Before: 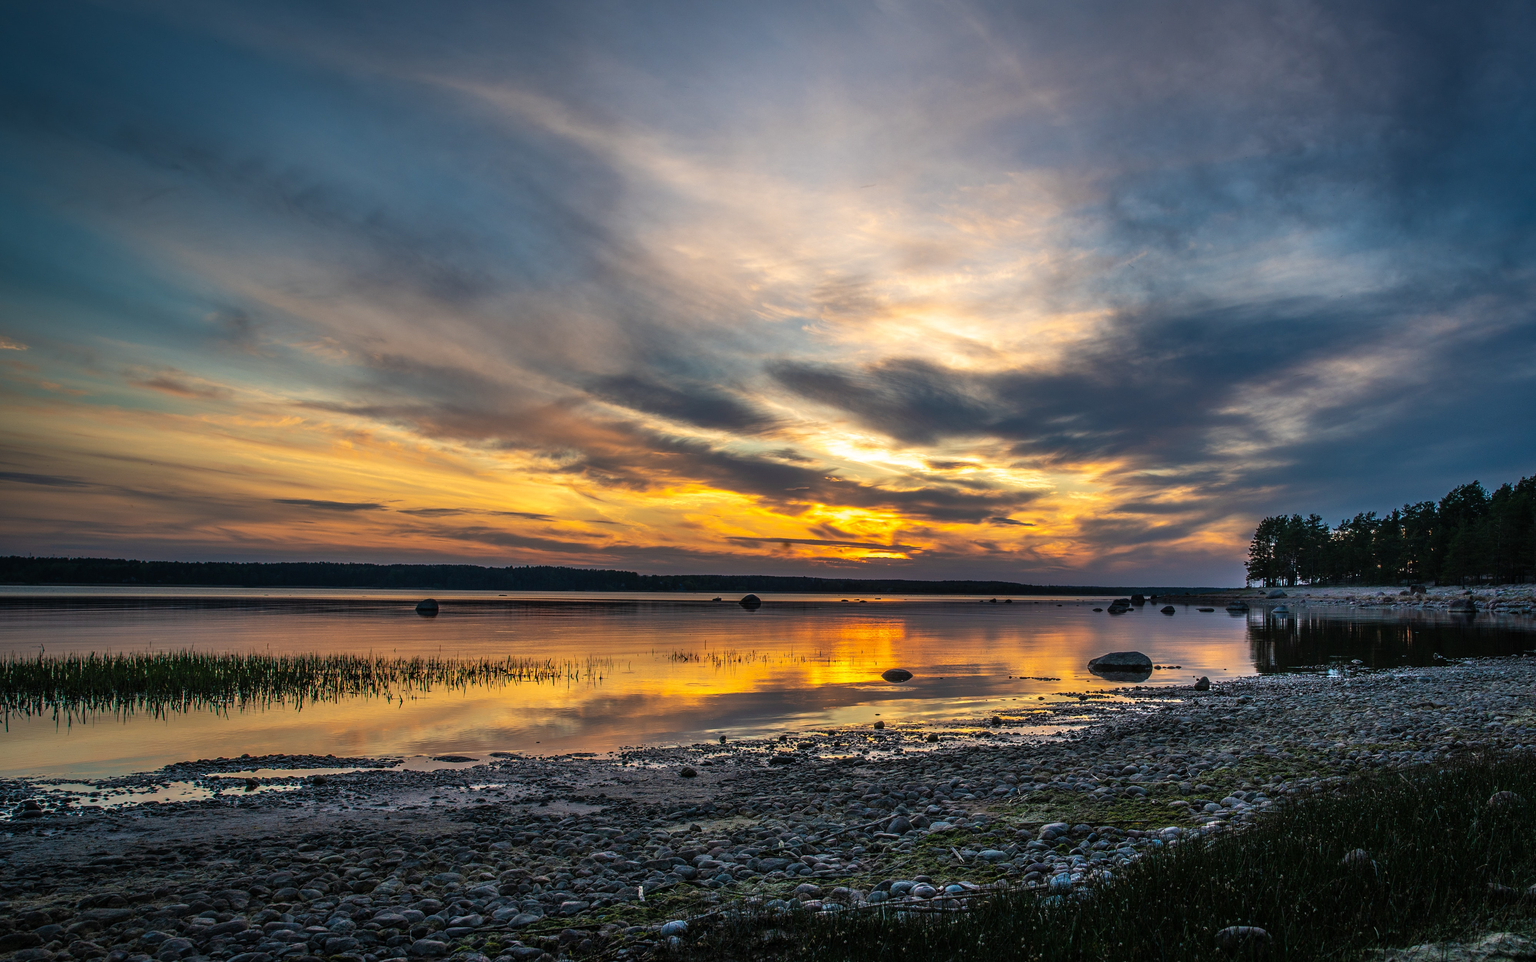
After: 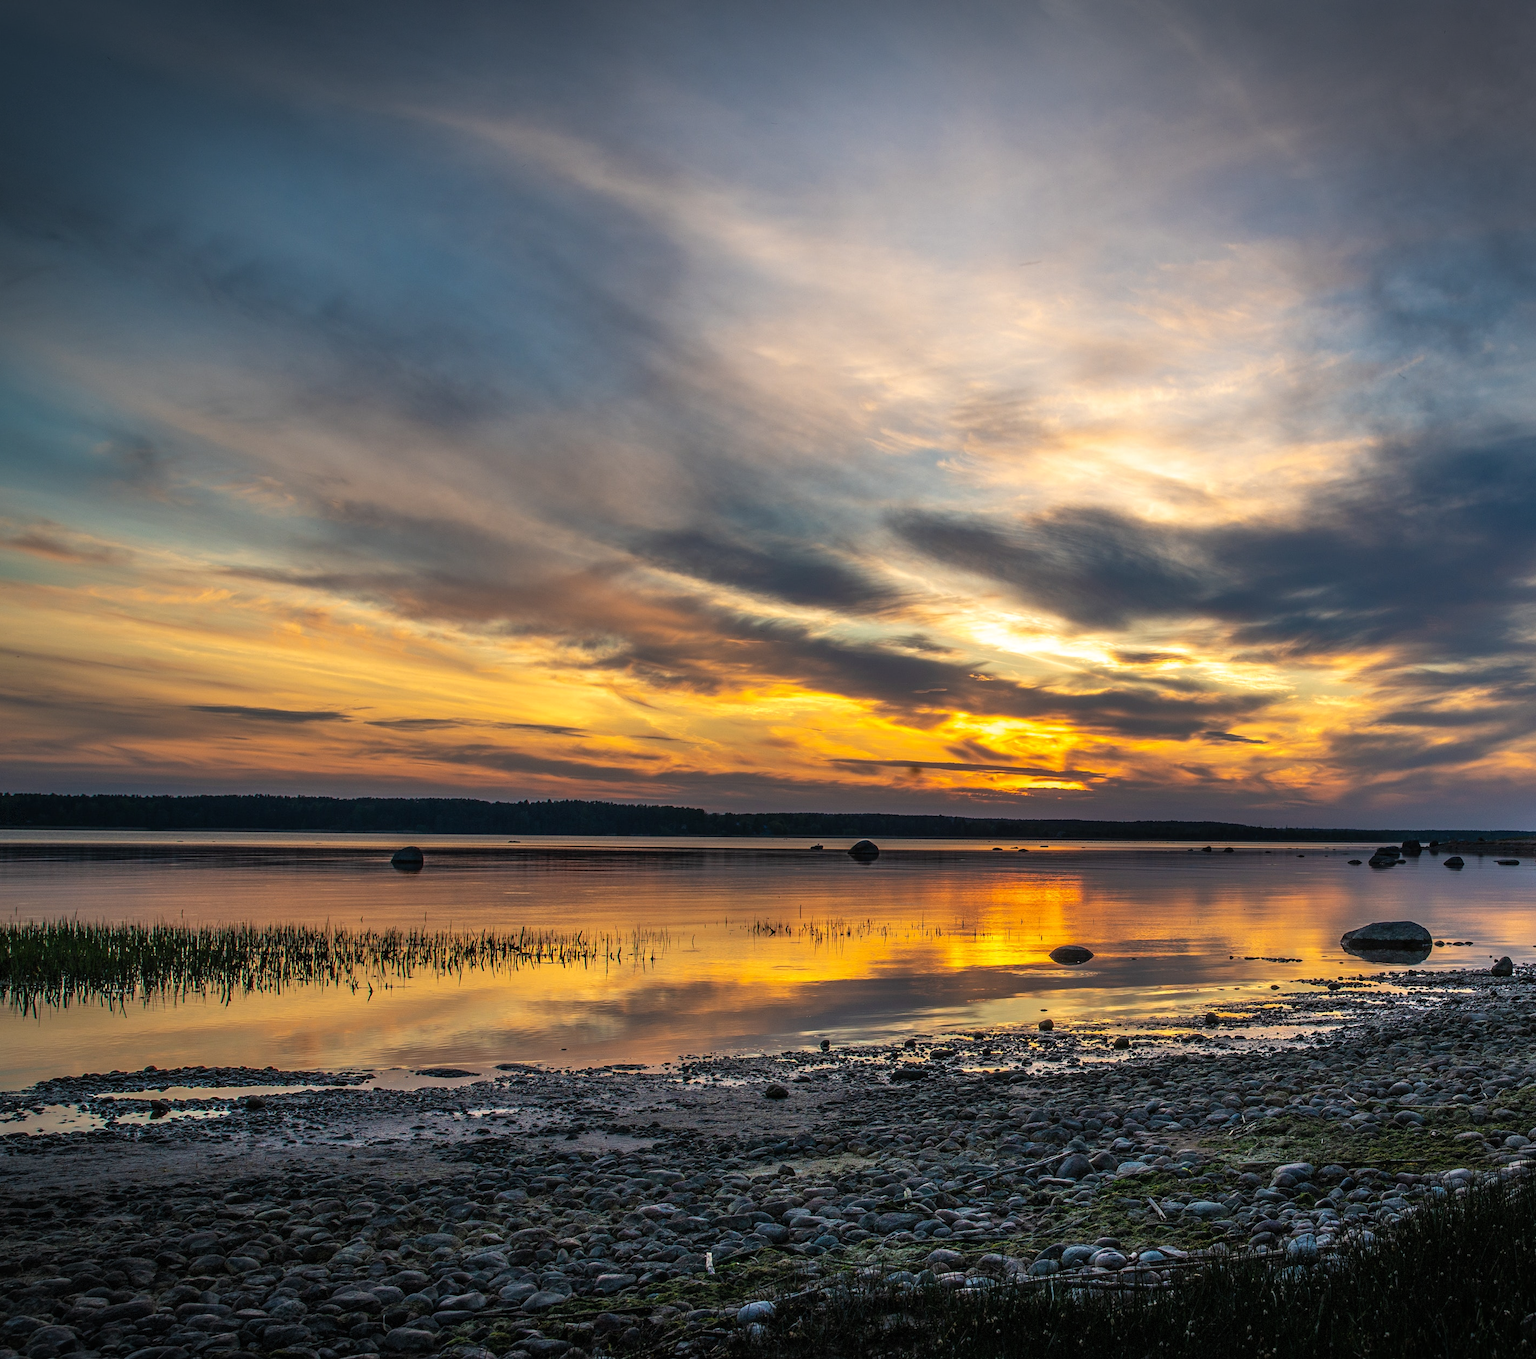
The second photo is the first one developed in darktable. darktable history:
crop and rotate: left 9.061%, right 20.142%
vignetting: fall-off start 100%, brightness -0.406, saturation -0.3, width/height ratio 1.324, dithering 8-bit output, unbound false
tone equalizer: on, module defaults
